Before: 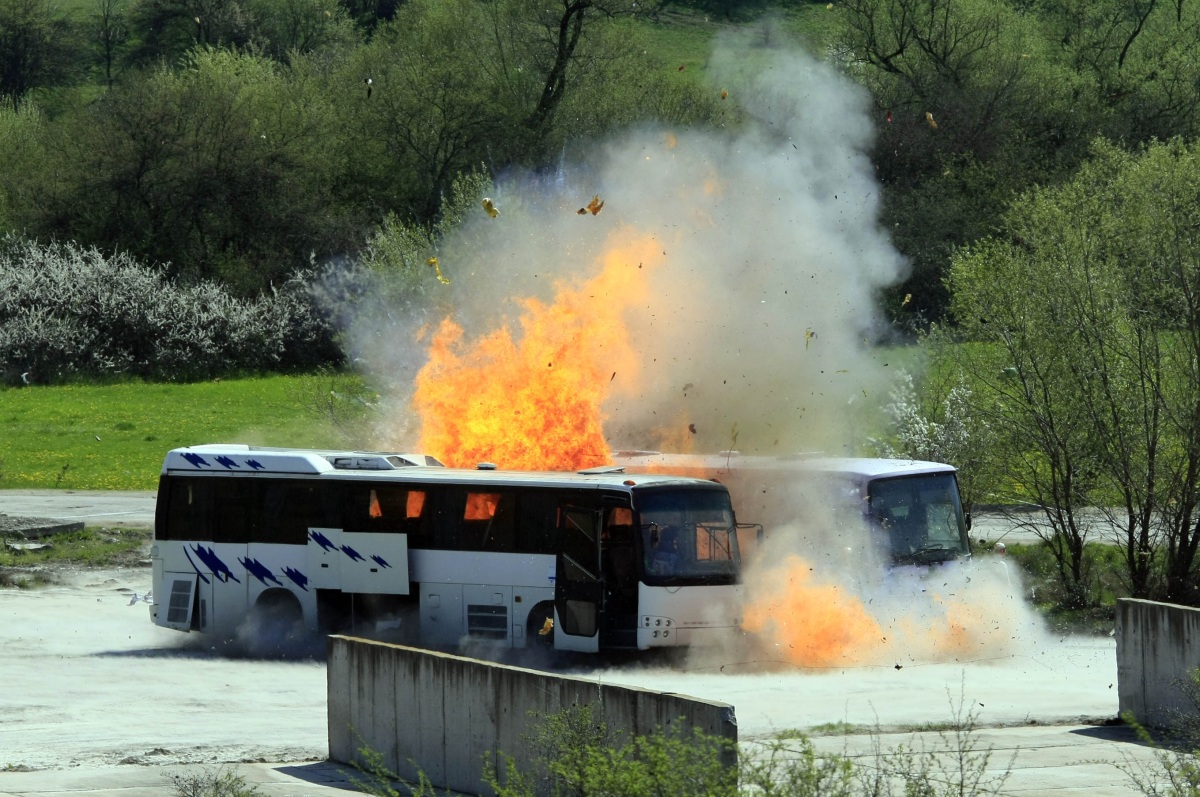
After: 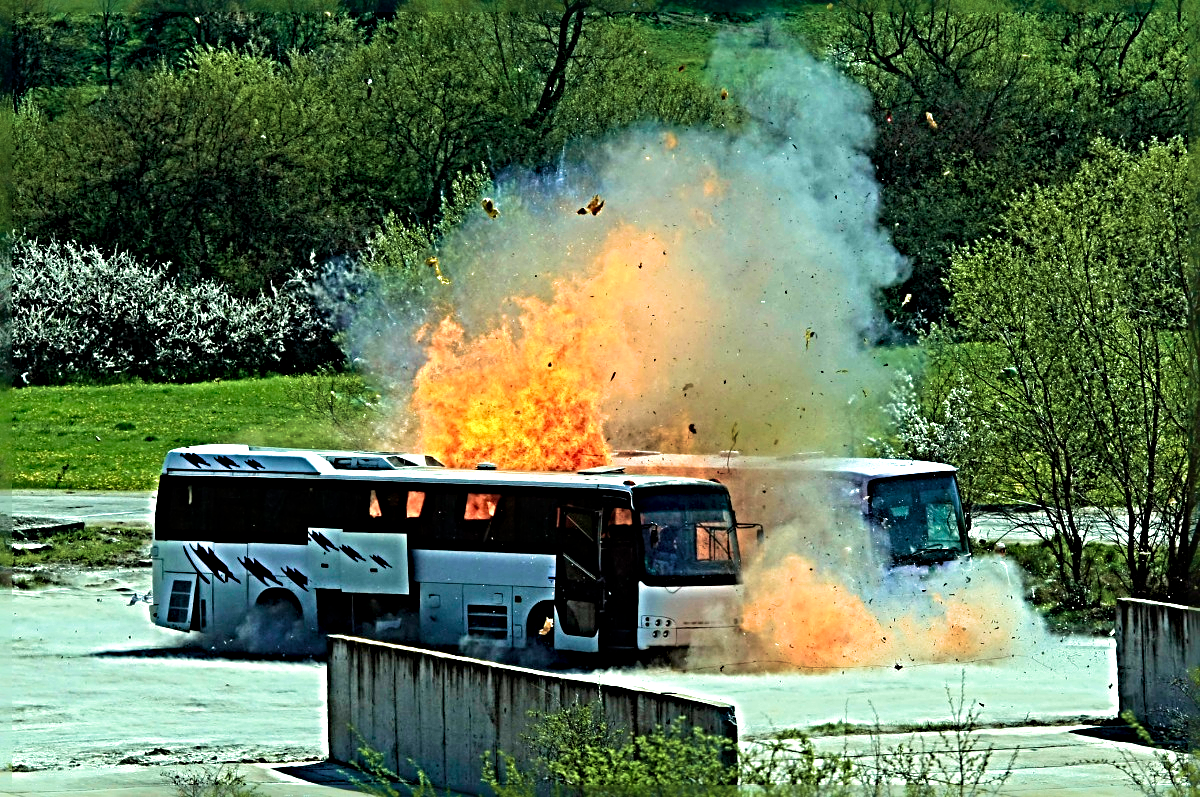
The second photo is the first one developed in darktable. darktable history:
sharpen: radius 6.296, amount 1.783, threshold 0.225
velvia: strength 74.74%
base curve: preserve colors none
